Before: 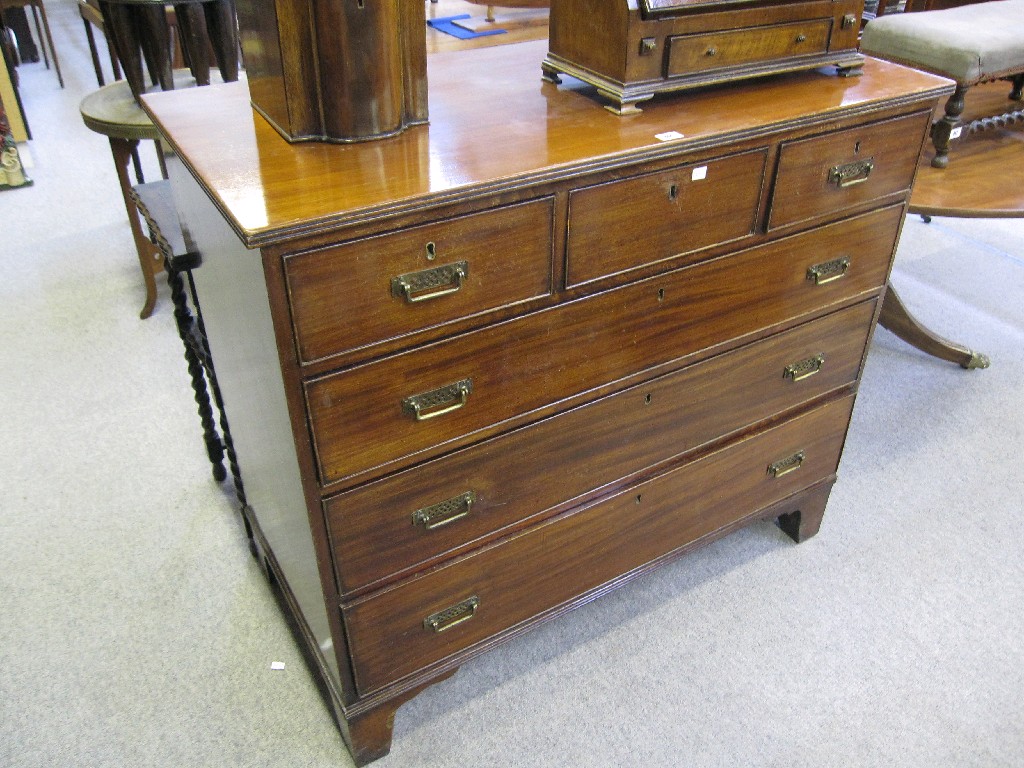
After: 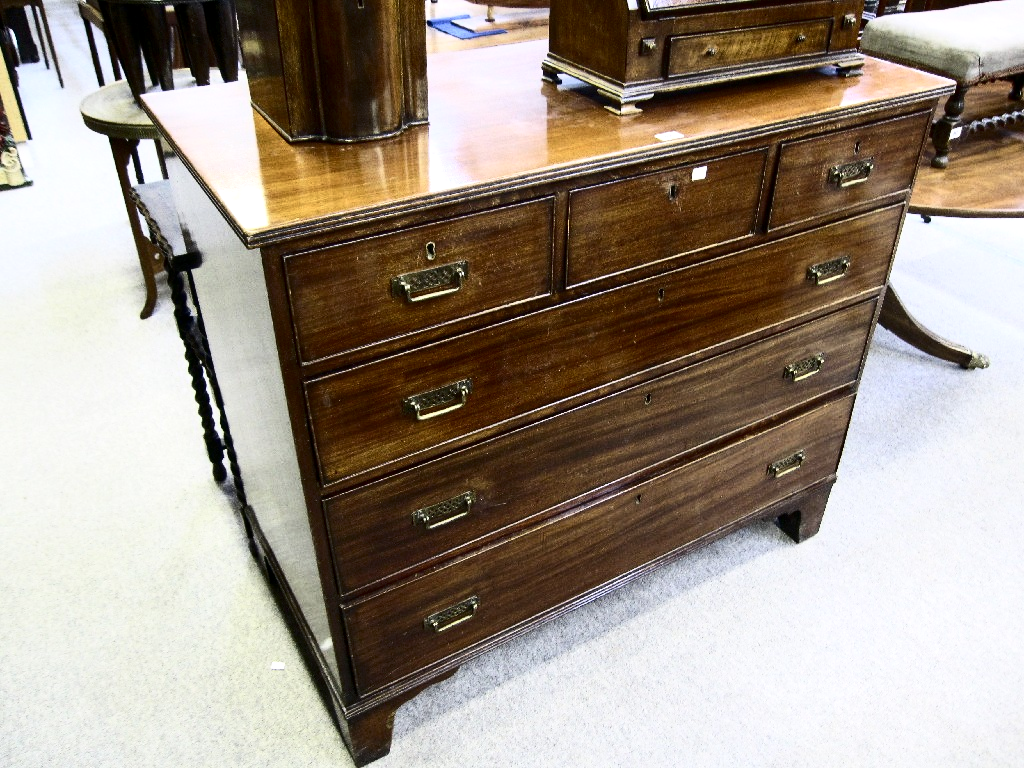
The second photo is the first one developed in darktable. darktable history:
contrast brightness saturation: contrast 0.5, saturation -0.1
local contrast: highlights 100%, shadows 100%, detail 120%, midtone range 0.2
